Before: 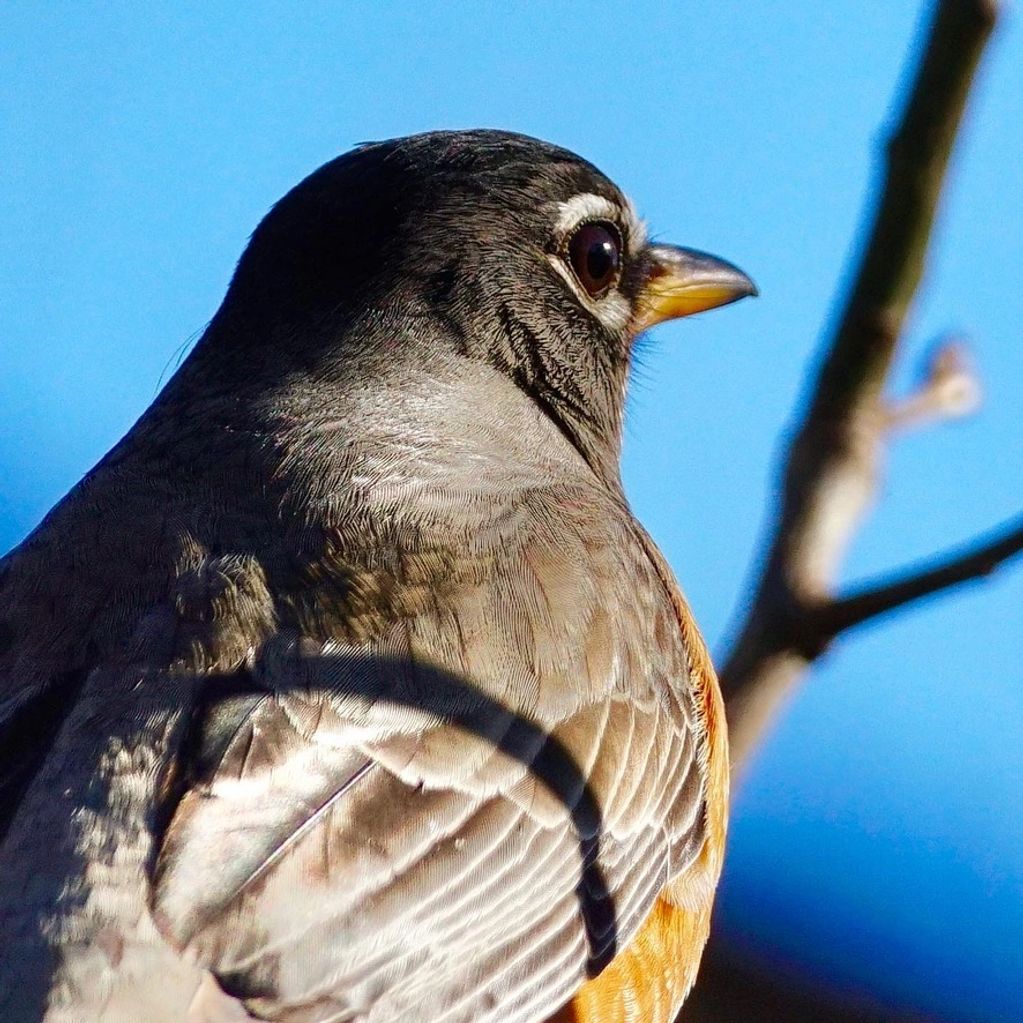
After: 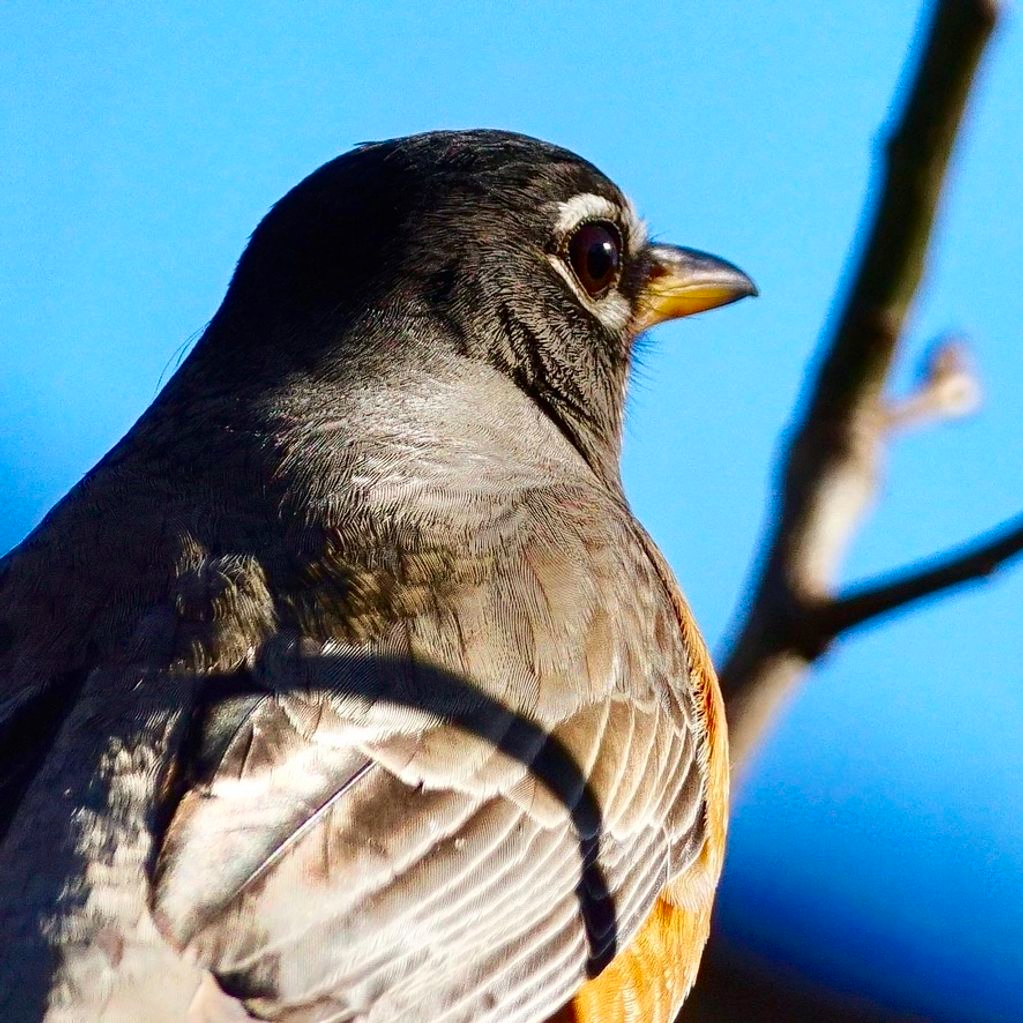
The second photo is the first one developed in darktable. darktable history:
contrast brightness saturation: contrast 0.15, brightness -0.01, saturation 0.1
exposure: compensate highlight preservation false
